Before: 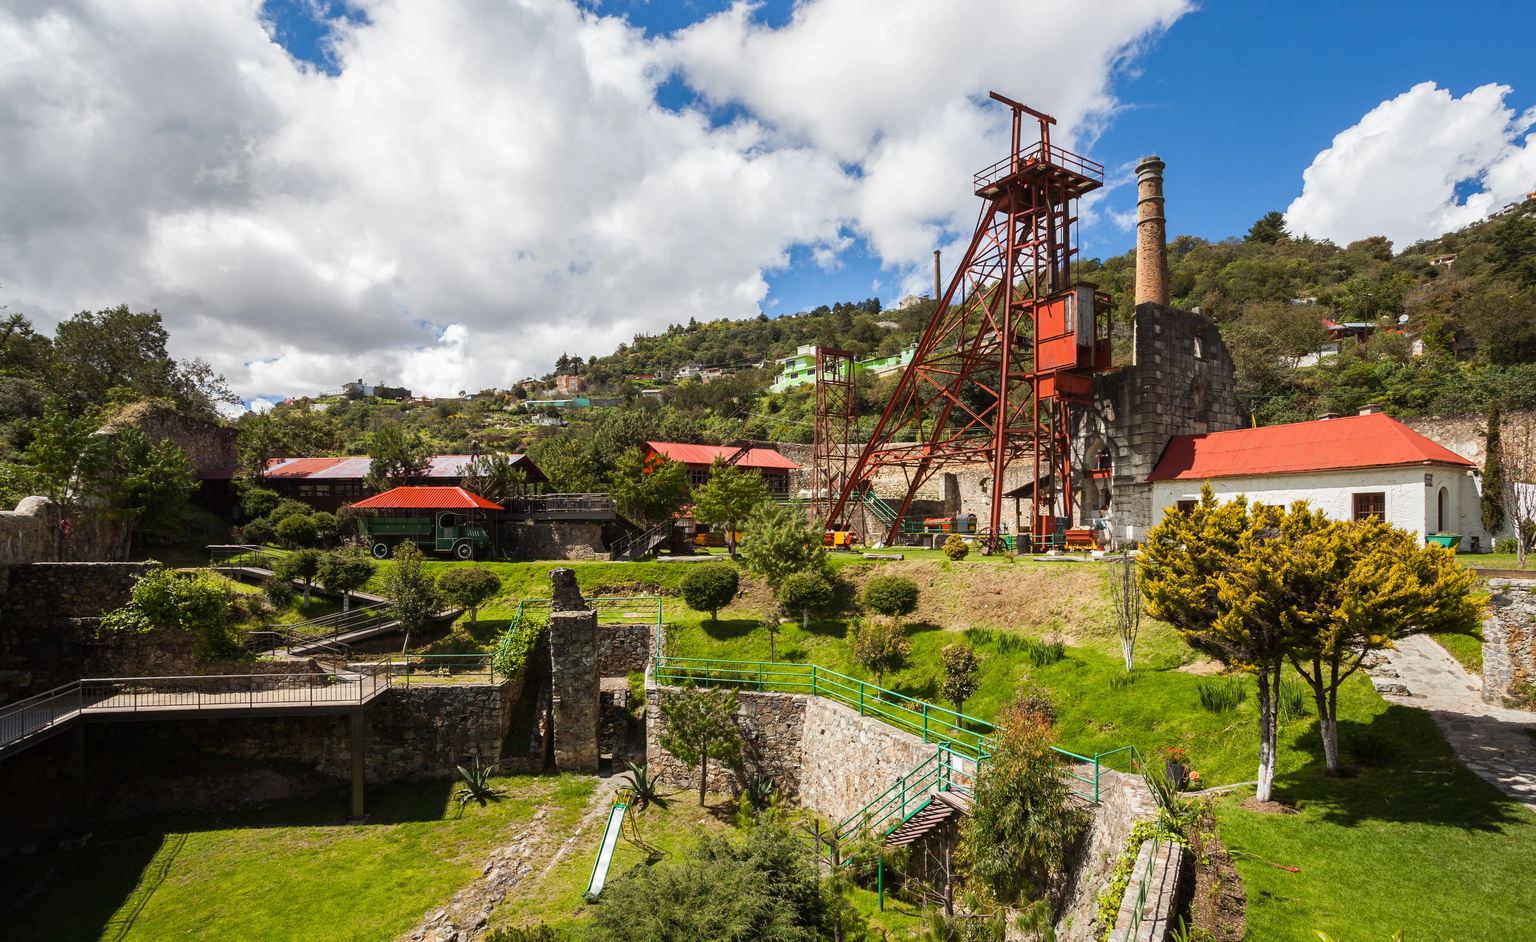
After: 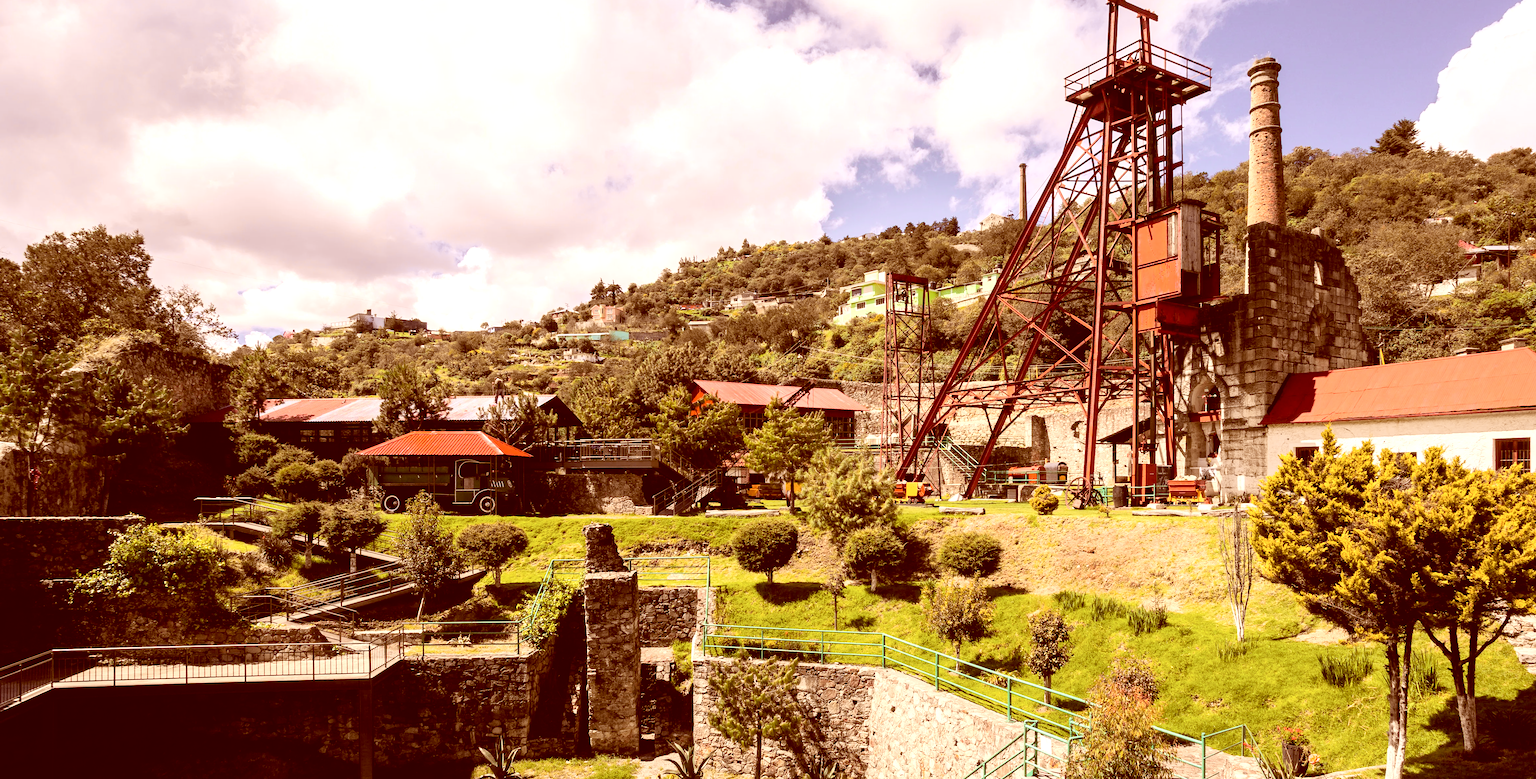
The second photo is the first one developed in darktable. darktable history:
crop and rotate: left 2.276%, top 11.309%, right 9.469%, bottom 15.701%
tone curve: curves: ch0 [(0.017, 0) (0.122, 0.046) (0.295, 0.297) (0.449, 0.505) (0.559, 0.629) (0.729, 0.796) (0.879, 0.898) (1, 0.97)]; ch1 [(0, 0) (0.393, 0.4) (0.447, 0.447) (0.485, 0.497) (0.522, 0.503) (0.539, 0.52) (0.606, 0.6) (0.696, 0.679) (1, 1)]; ch2 [(0, 0) (0.369, 0.388) (0.449, 0.431) (0.499, 0.501) (0.516, 0.536) (0.604, 0.599) (0.741, 0.763) (1, 1)], color space Lab, independent channels, preserve colors none
exposure: black level correction 0, exposure 0.698 EV, compensate exposure bias true, compensate highlight preservation false
color correction: highlights a* 9.35, highlights b* 8.47, shadows a* 40, shadows b* 39.21, saturation 0.799
